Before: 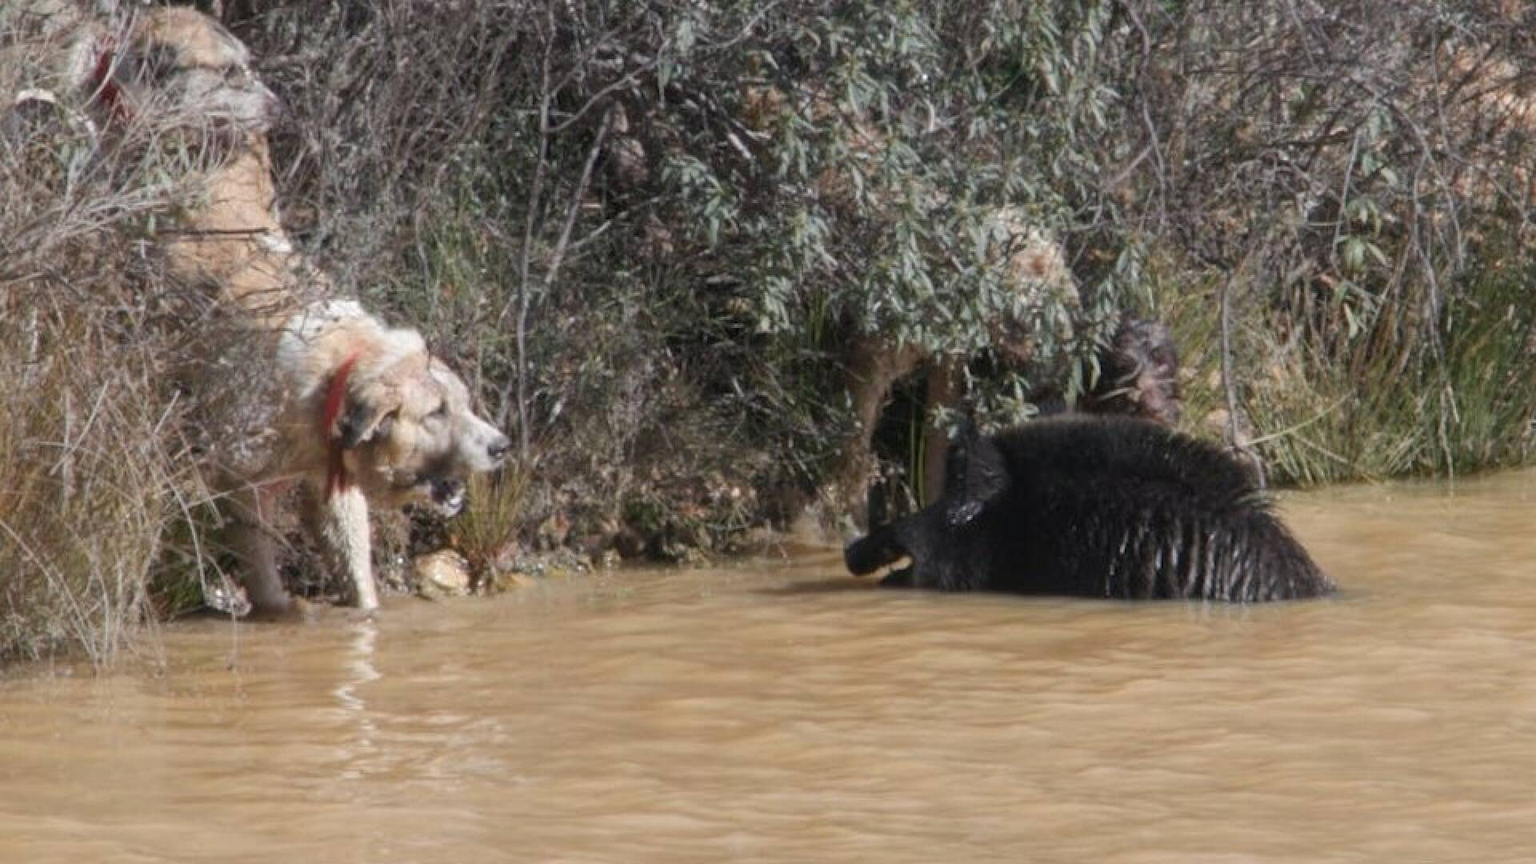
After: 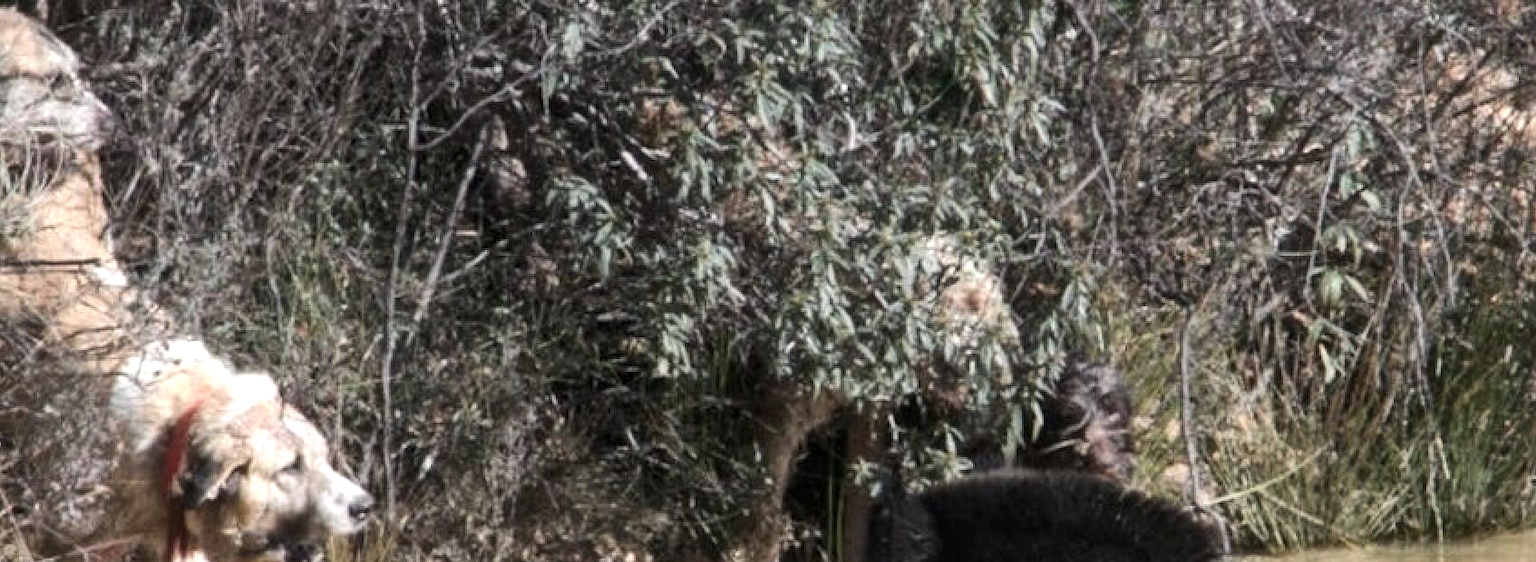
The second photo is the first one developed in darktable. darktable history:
local contrast: mode bilateral grid, contrast 21, coarseness 50, detail 119%, midtone range 0.2
crop and rotate: left 11.765%, bottom 42.555%
contrast brightness saturation: saturation -0.089
tone equalizer: -8 EV -0.765 EV, -7 EV -0.731 EV, -6 EV -0.621 EV, -5 EV -0.386 EV, -3 EV 0.401 EV, -2 EV 0.6 EV, -1 EV 0.688 EV, +0 EV 0.777 EV, edges refinement/feathering 500, mask exposure compensation -1.57 EV, preserve details no
